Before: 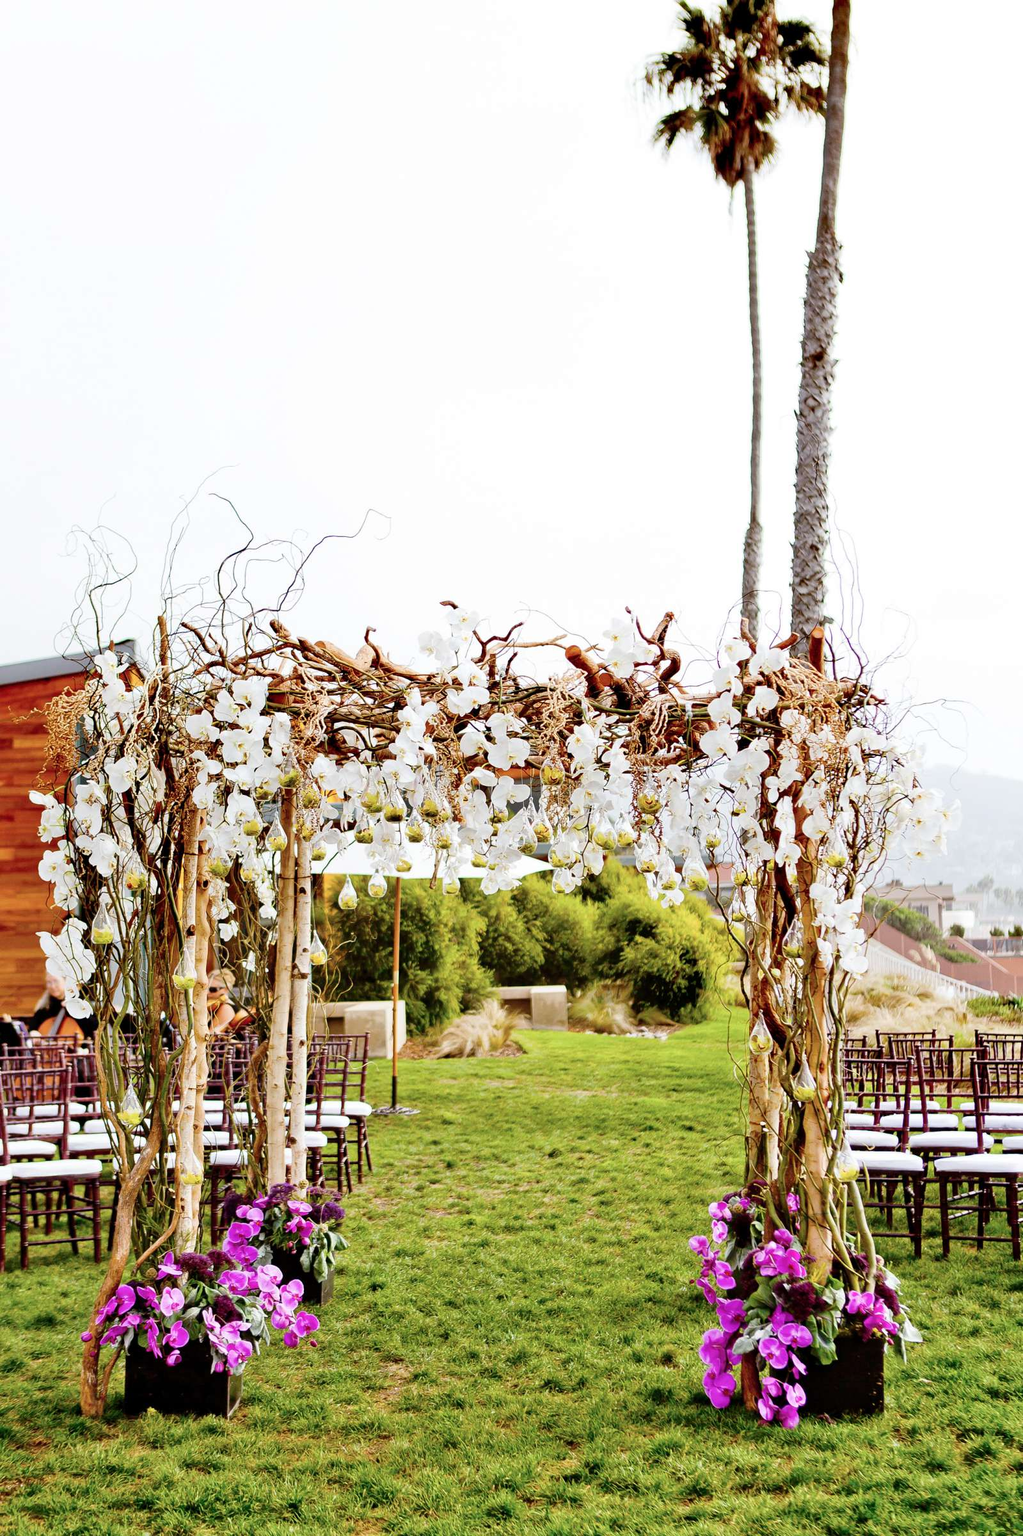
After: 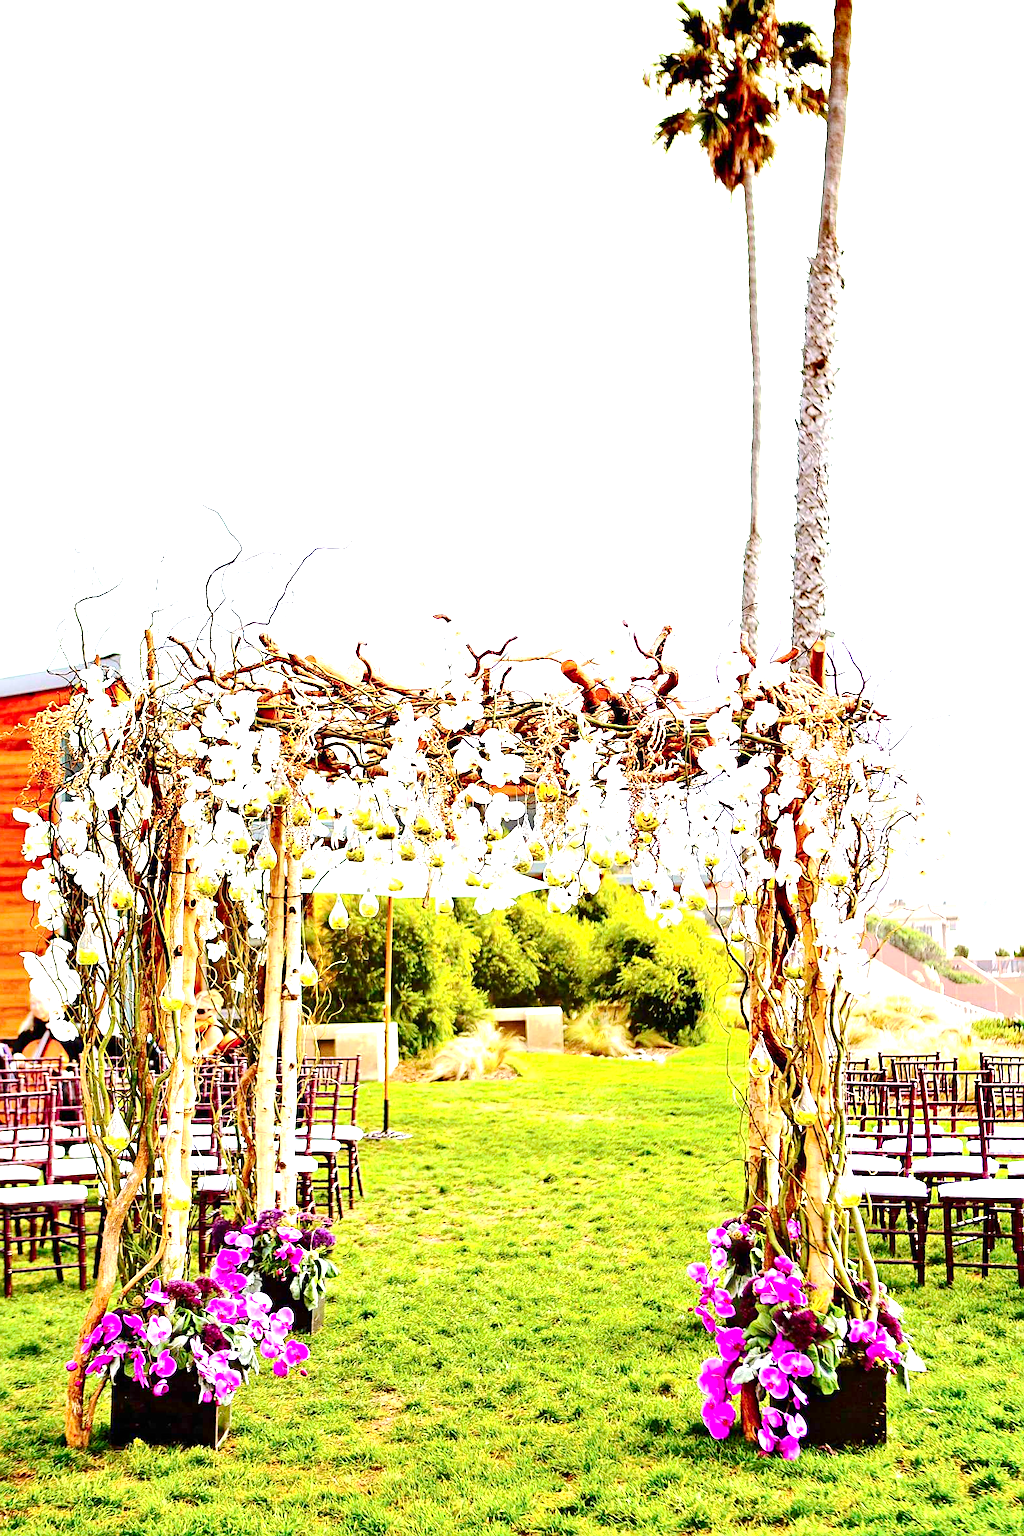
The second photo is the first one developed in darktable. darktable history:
base curve: curves: ch0 [(0, 0) (0.262, 0.32) (0.722, 0.705) (1, 1)], preserve colors none
crop: left 1.668%, right 0.284%, bottom 2.089%
exposure: black level correction 0, exposure 1.199 EV, compensate highlight preservation false
sharpen: on, module defaults
contrast brightness saturation: contrast 0.158, saturation 0.317
